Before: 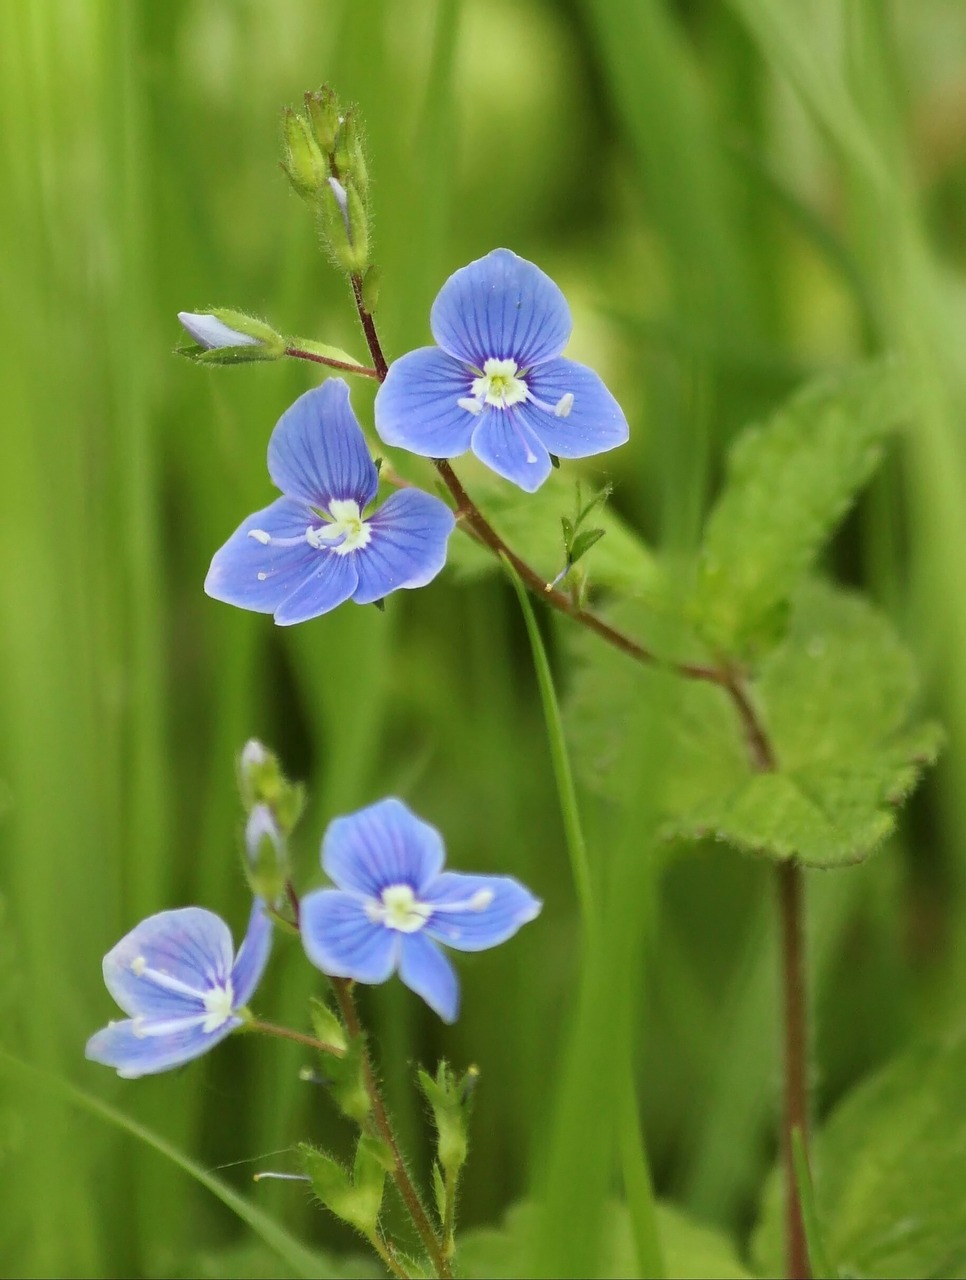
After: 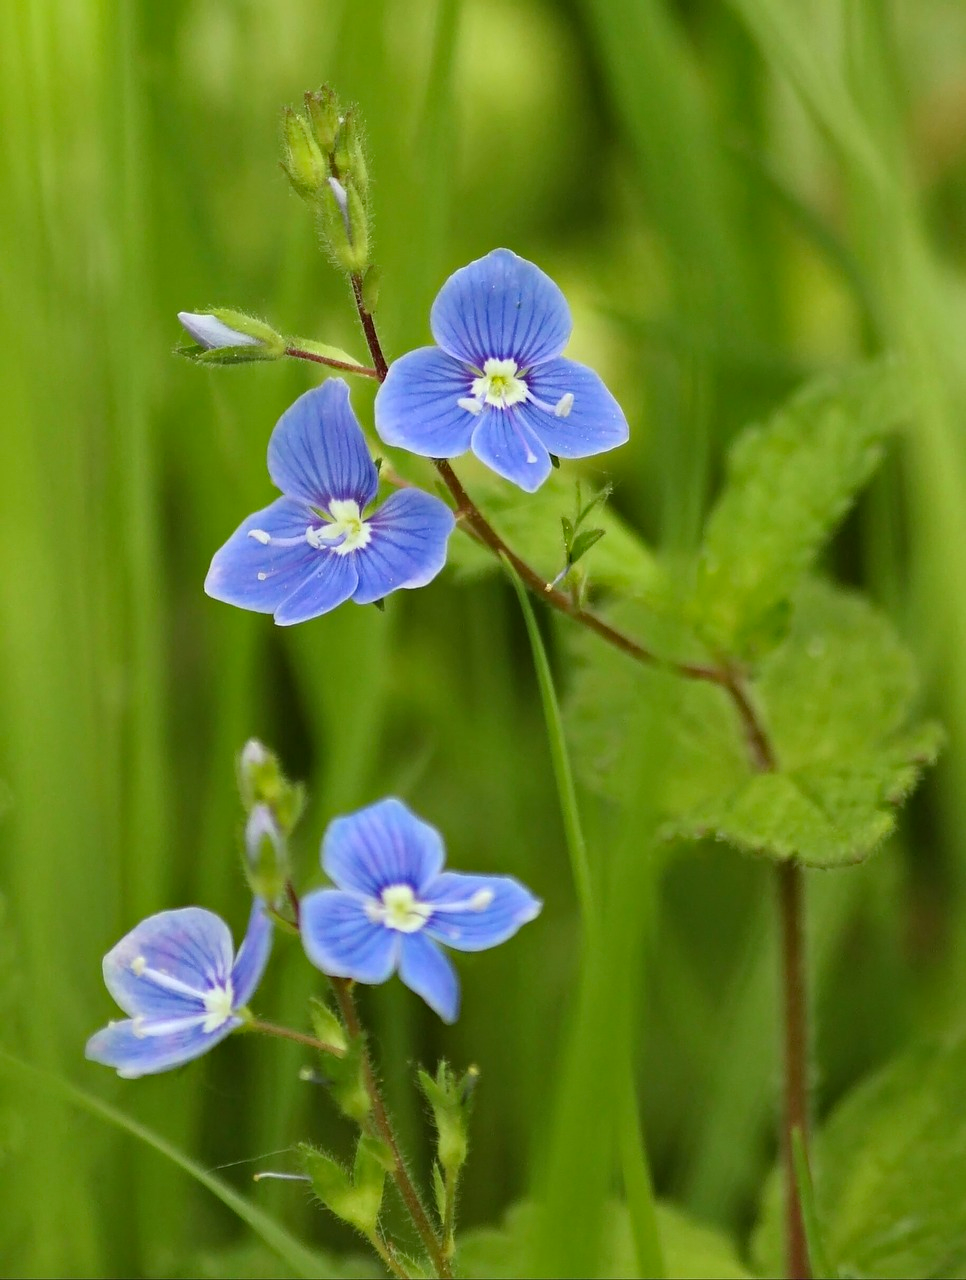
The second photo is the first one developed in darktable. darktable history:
haze removal: strength 0.293, distance 0.256, compatibility mode true, adaptive false
